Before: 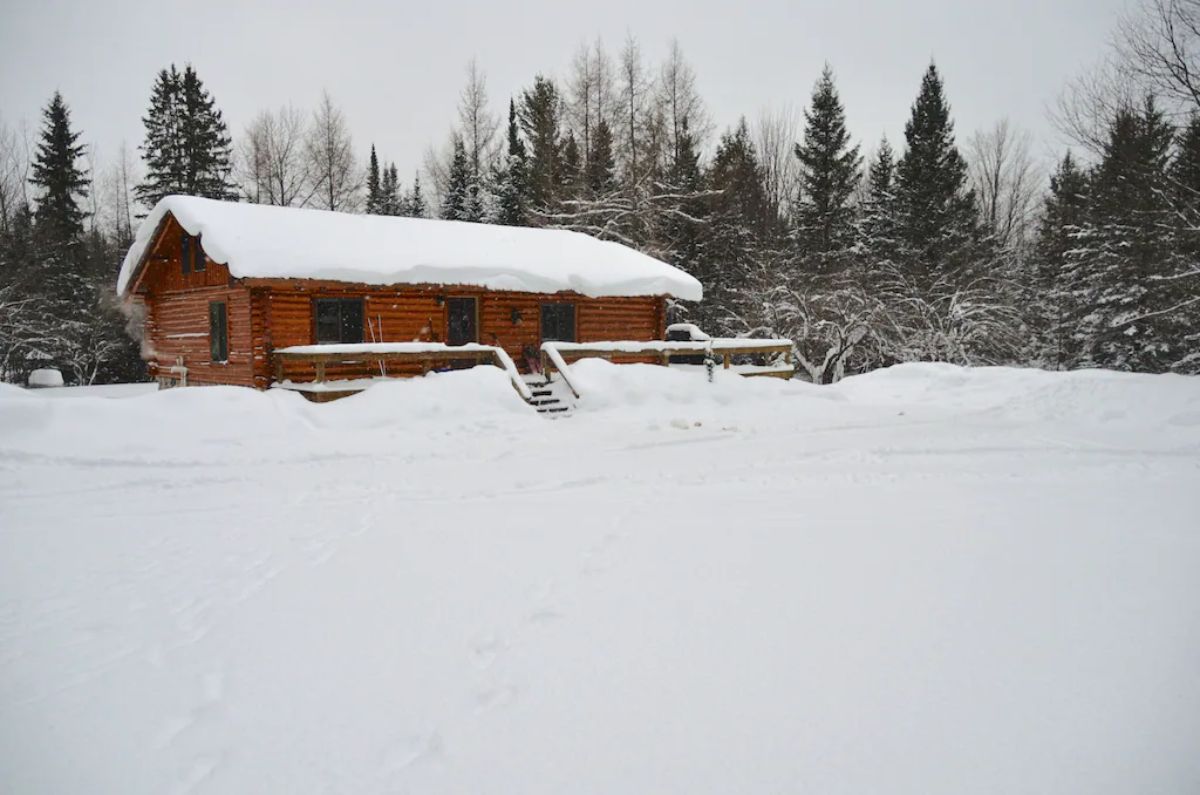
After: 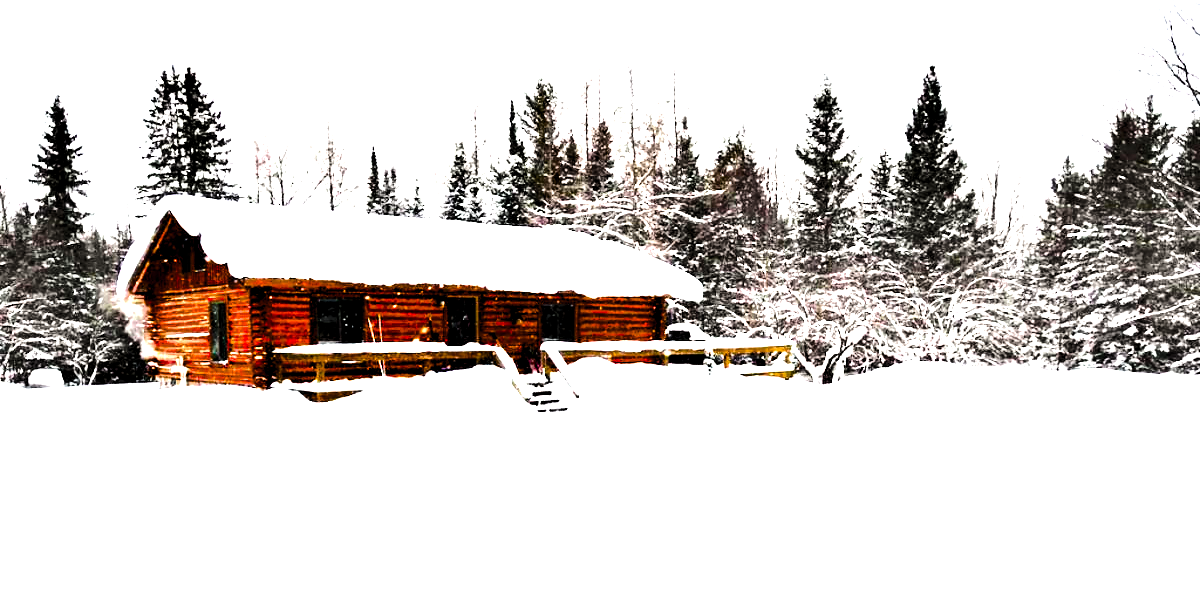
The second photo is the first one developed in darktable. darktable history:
exposure: black level correction 0, exposure 2.42 EV, compensate highlight preservation false
tone curve: curves: ch0 [(0, 0.032) (0.094, 0.08) (0.265, 0.208) (0.41, 0.417) (0.498, 0.496) (0.638, 0.673) (0.845, 0.828) (0.994, 0.964)]; ch1 [(0, 0) (0.161, 0.092) (0.37, 0.302) (0.417, 0.434) (0.492, 0.502) (0.576, 0.589) (0.644, 0.638) (0.725, 0.765) (1, 1)]; ch2 [(0, 0) (0.352, 0.403) (0.45, 0.469) (0.521, 0.515) (0.55, 0.528) (0.589, 0.576) (1, 1)], color space Lab, independent channels, preserve colors none
levels: levels [0.055, 0.477, 0.9]
contrast equalizer: y [[0.6 ×6], [0.55 ×6], [0 ×6], [0 ×6], [0 ×6]]
color balance rgb: linear chroma grading › global chroma 0.647%, perceptual saturation grading › global saturation 25.898%, global vibrance 6.721%, contrast 12.188%, saturation formula JzAzBz (2021)
crop: bottom 24.982%
